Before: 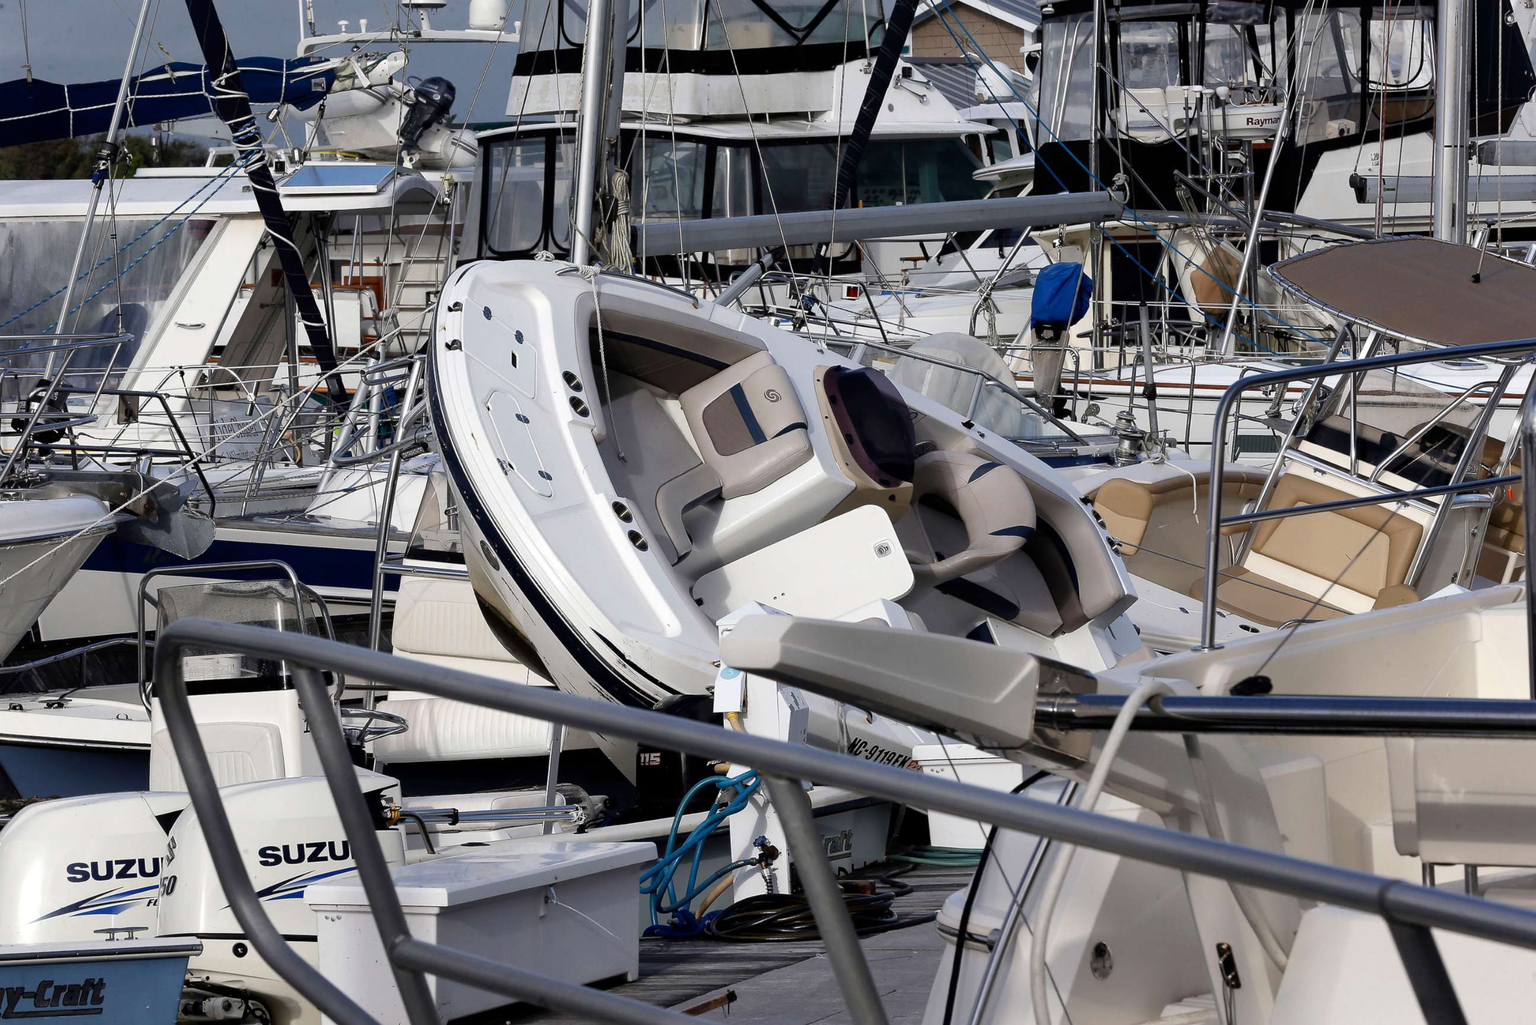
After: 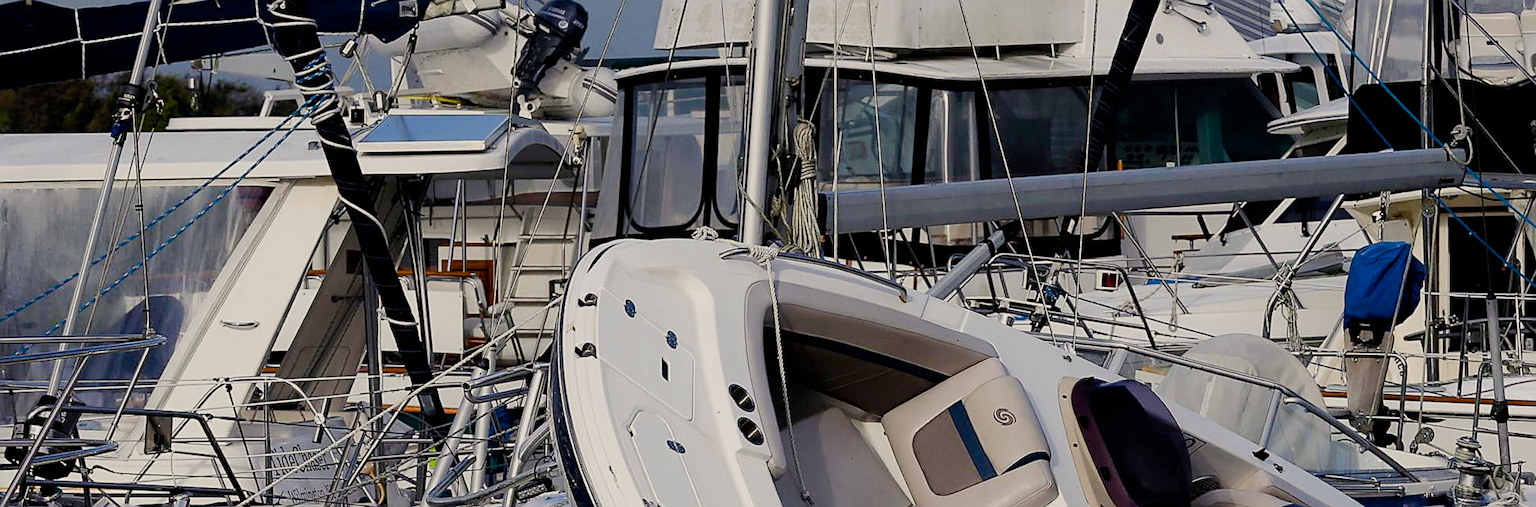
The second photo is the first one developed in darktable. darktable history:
color balance rgb: highlights gain › chroma 3.004%, highlights gain › hue 77.21°, perceptual saturation grading › global saturation 19.556%, perceptual saturation grading › highlights -25.262%, perceptual saturation grading › shadows 50.126%, global vibrance 9.985%
sharpen: on, module defaults
crop: left 0.51%, top 7.646%, right 23.31%, bottom 54.637%
filmic rgb: black relative exposure -7.97 EV, white relative exposure 4.06 EV, hardness 4.16
